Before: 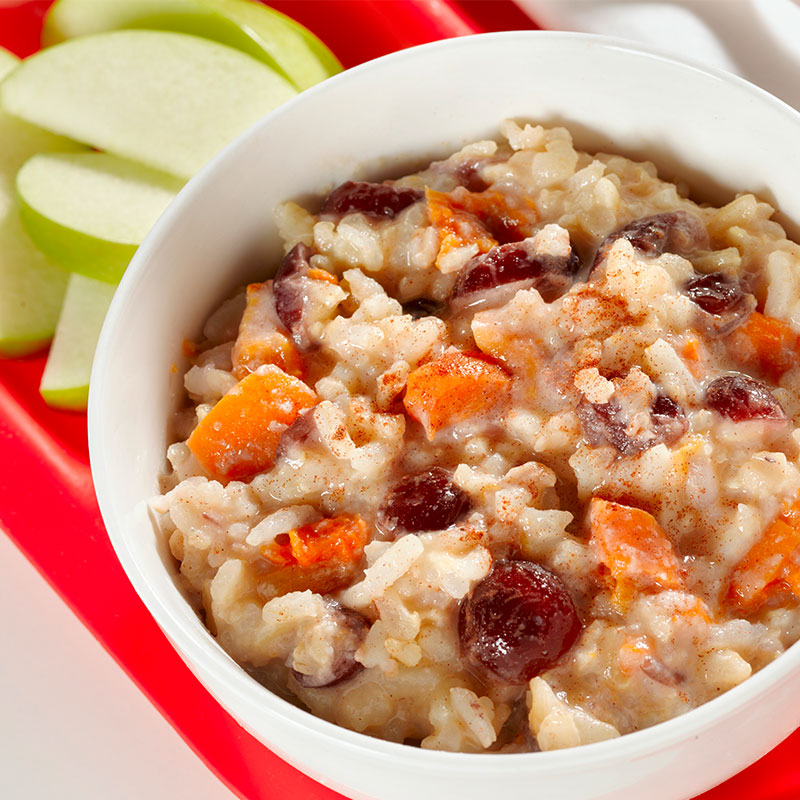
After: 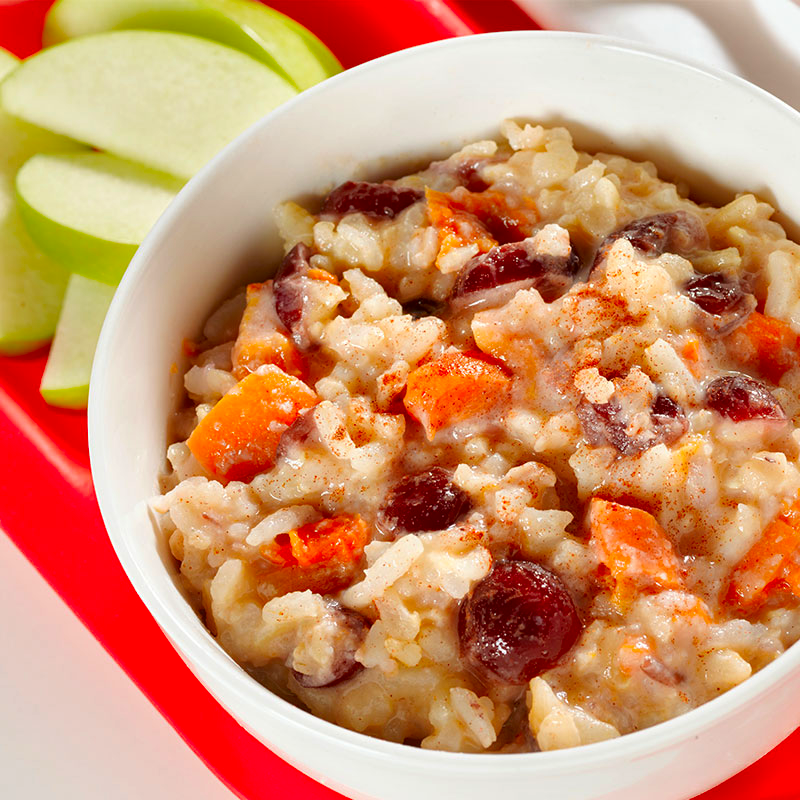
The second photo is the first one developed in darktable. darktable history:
haze removal: compatibility mode true, adaptive false
contrast brightness saturation: contrast 0.041, saturation 0.152
